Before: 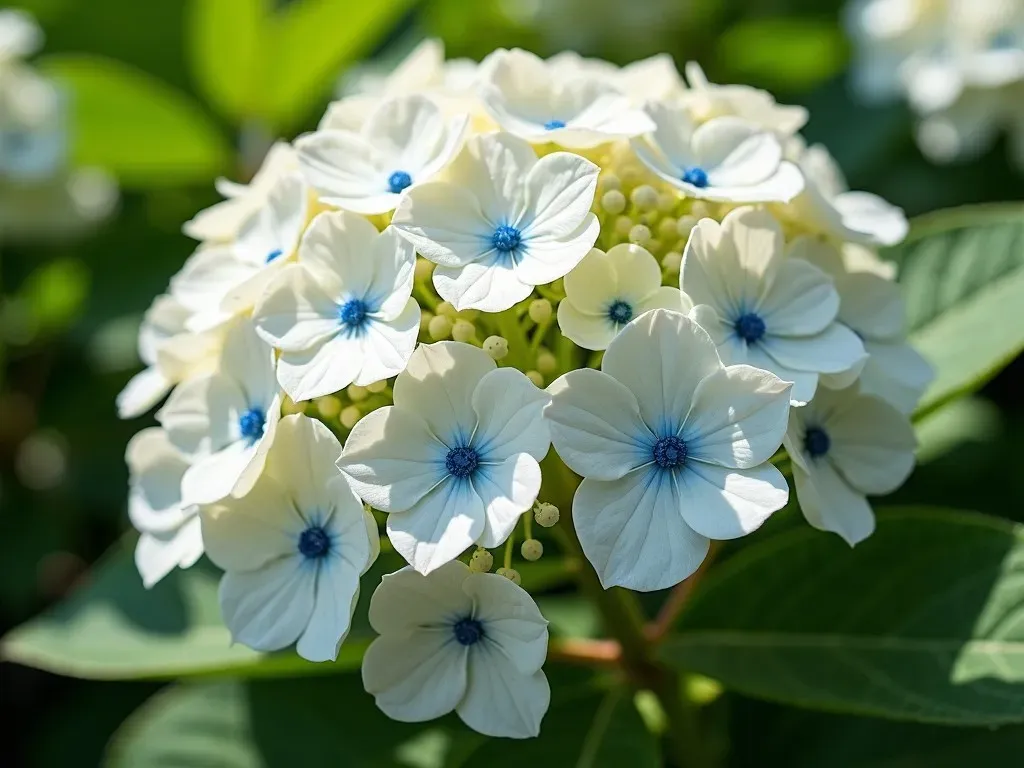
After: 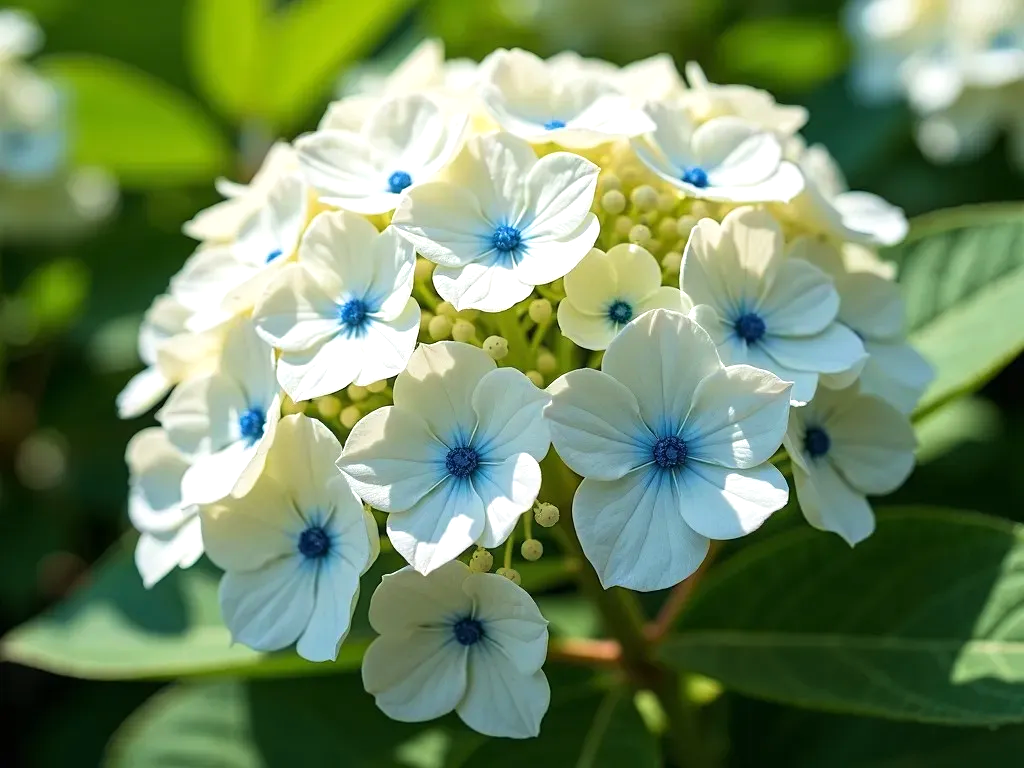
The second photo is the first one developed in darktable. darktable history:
exposure: exposure 0.201 EV, compensate highlight preservation false
velvia: on, module defaults
